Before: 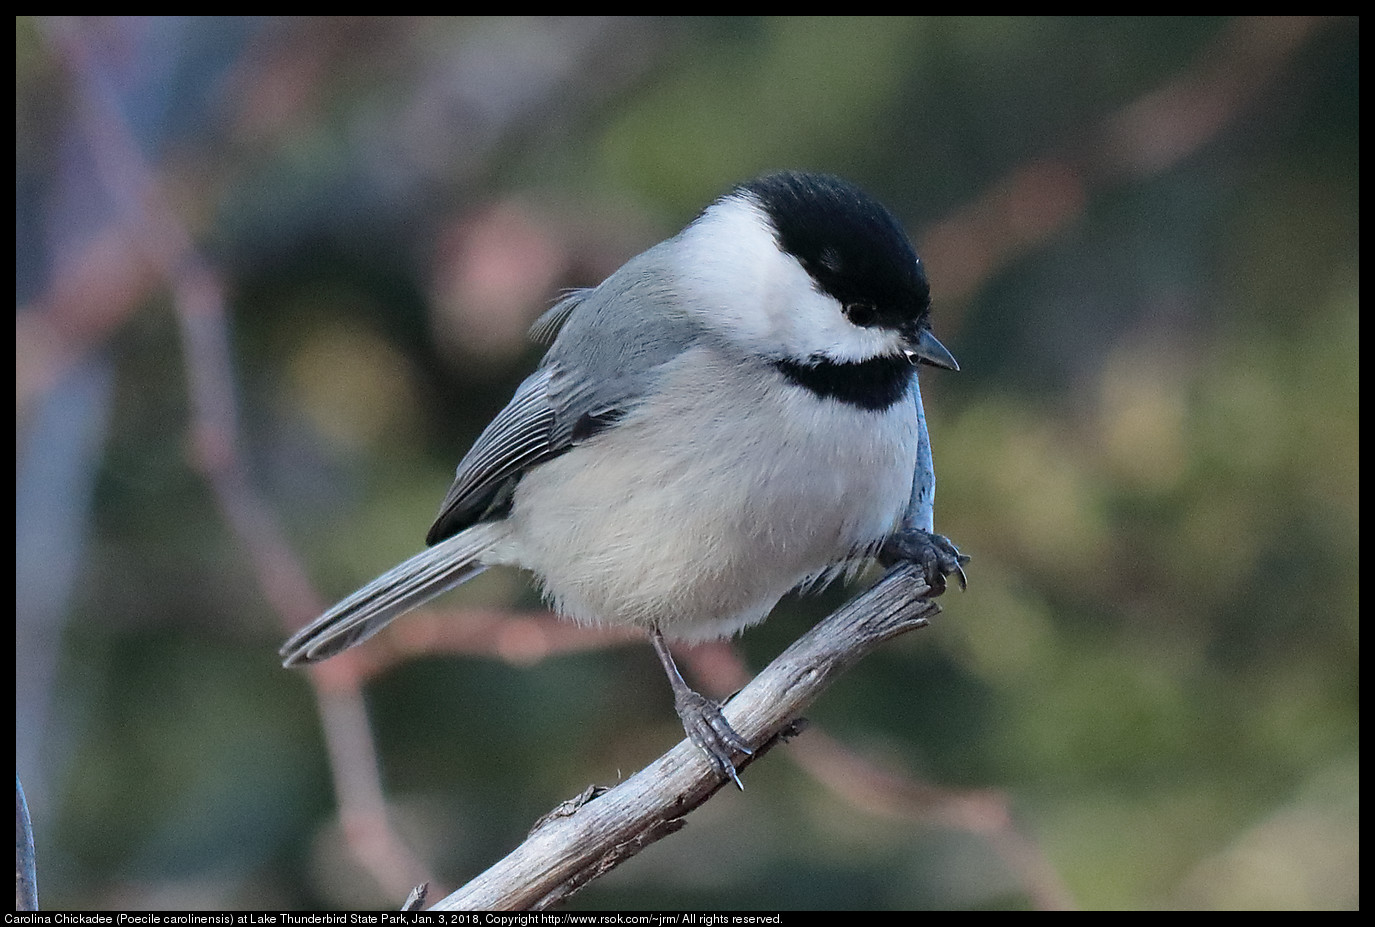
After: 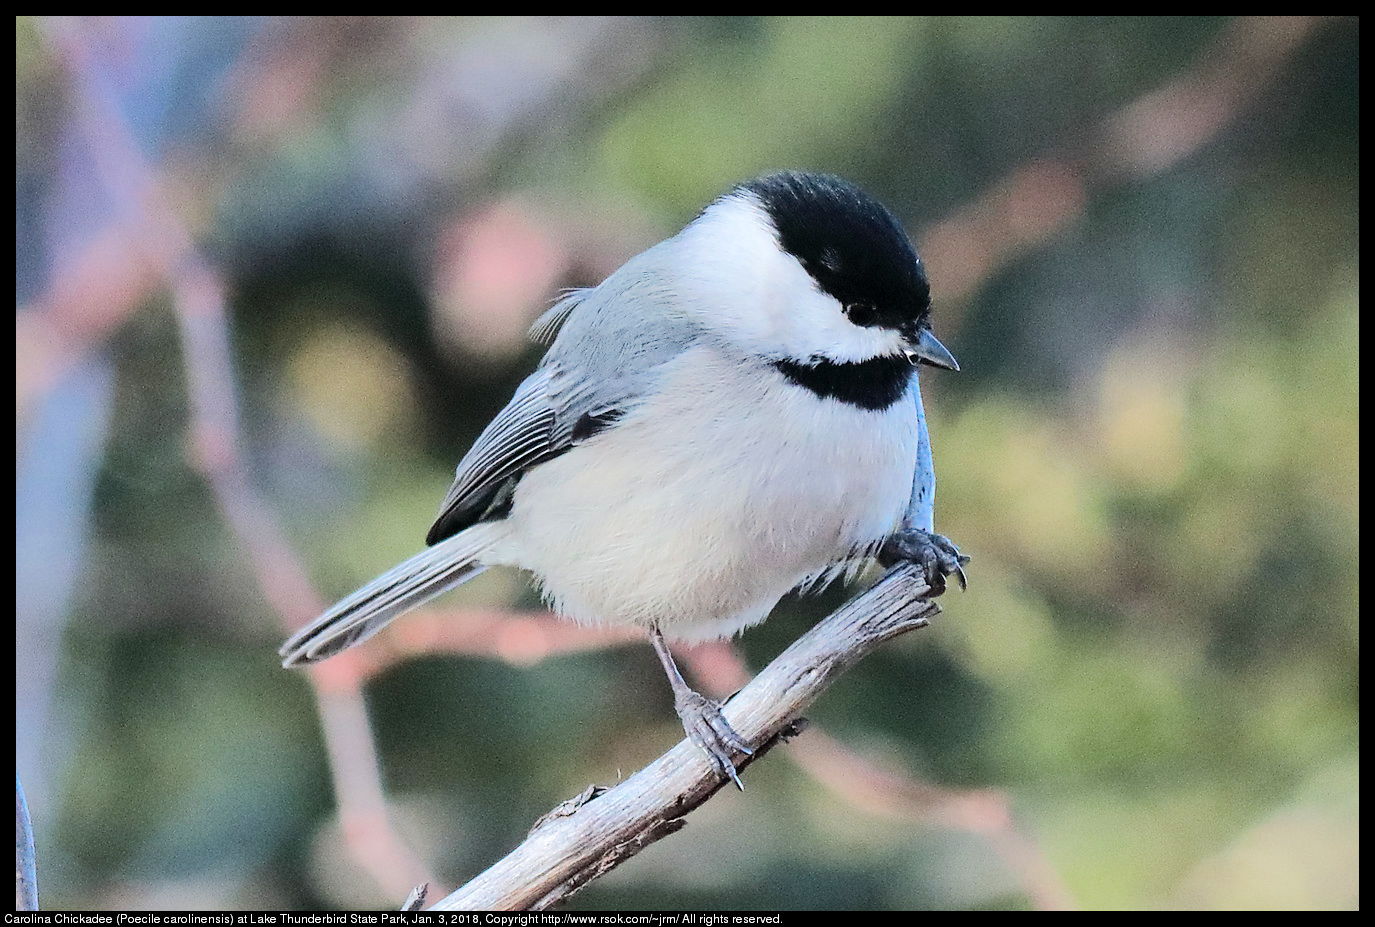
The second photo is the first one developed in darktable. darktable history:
tone equalizer: -7 EV 0.153 EV, -6 EV 0.589 EV, -5 EV 1.11 EV, -4 EV 1.36 EV, -3 EV 1.14 EV, -2 EV 0.6 EV, -1 EV 0.163 EV, edges refinement/feathering 500, mask exposure compensation -1.57 EV, preserve details no
